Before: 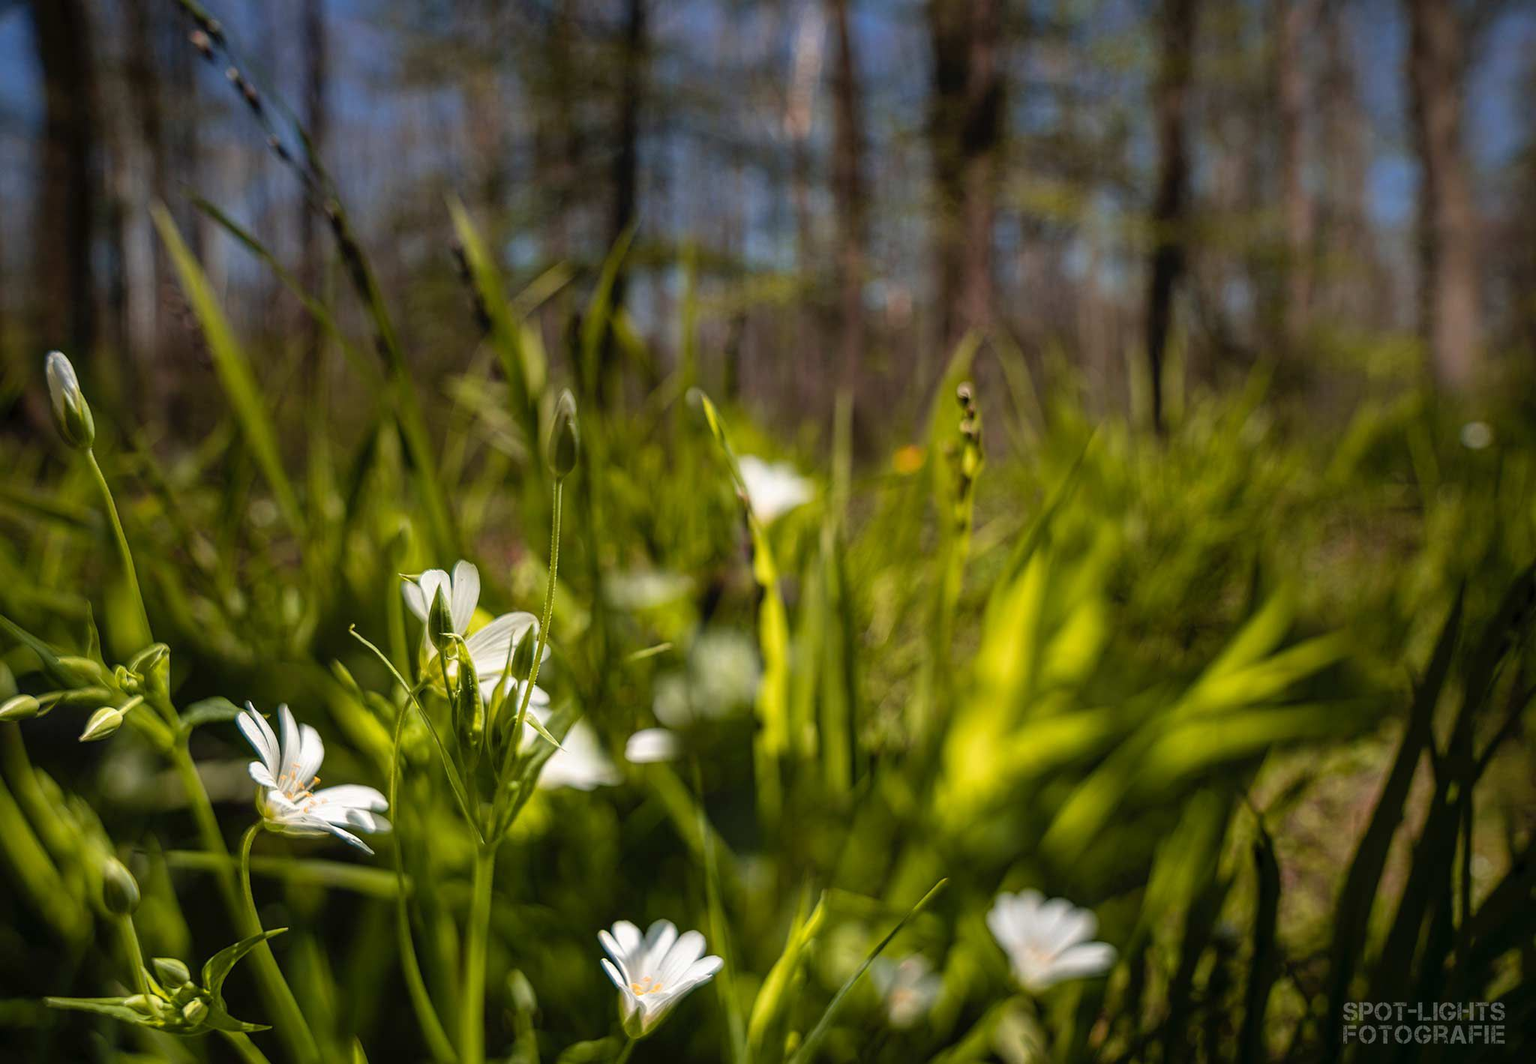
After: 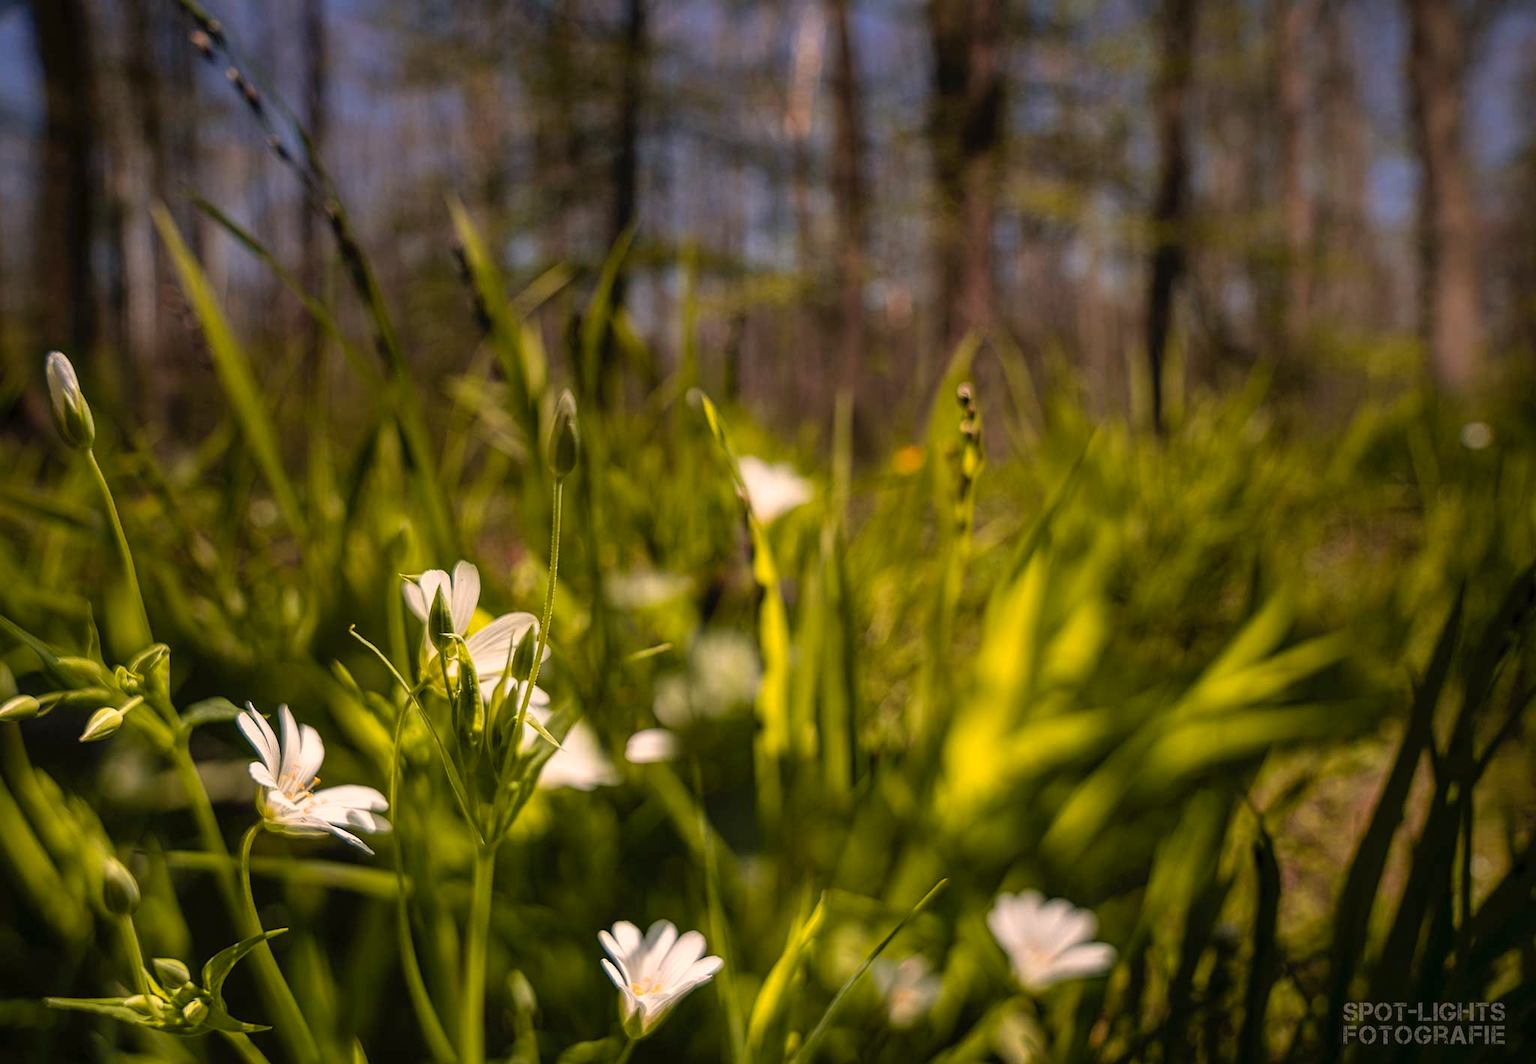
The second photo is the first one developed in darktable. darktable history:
color correction: highlights a* 11.86, highlights b* 12.01
